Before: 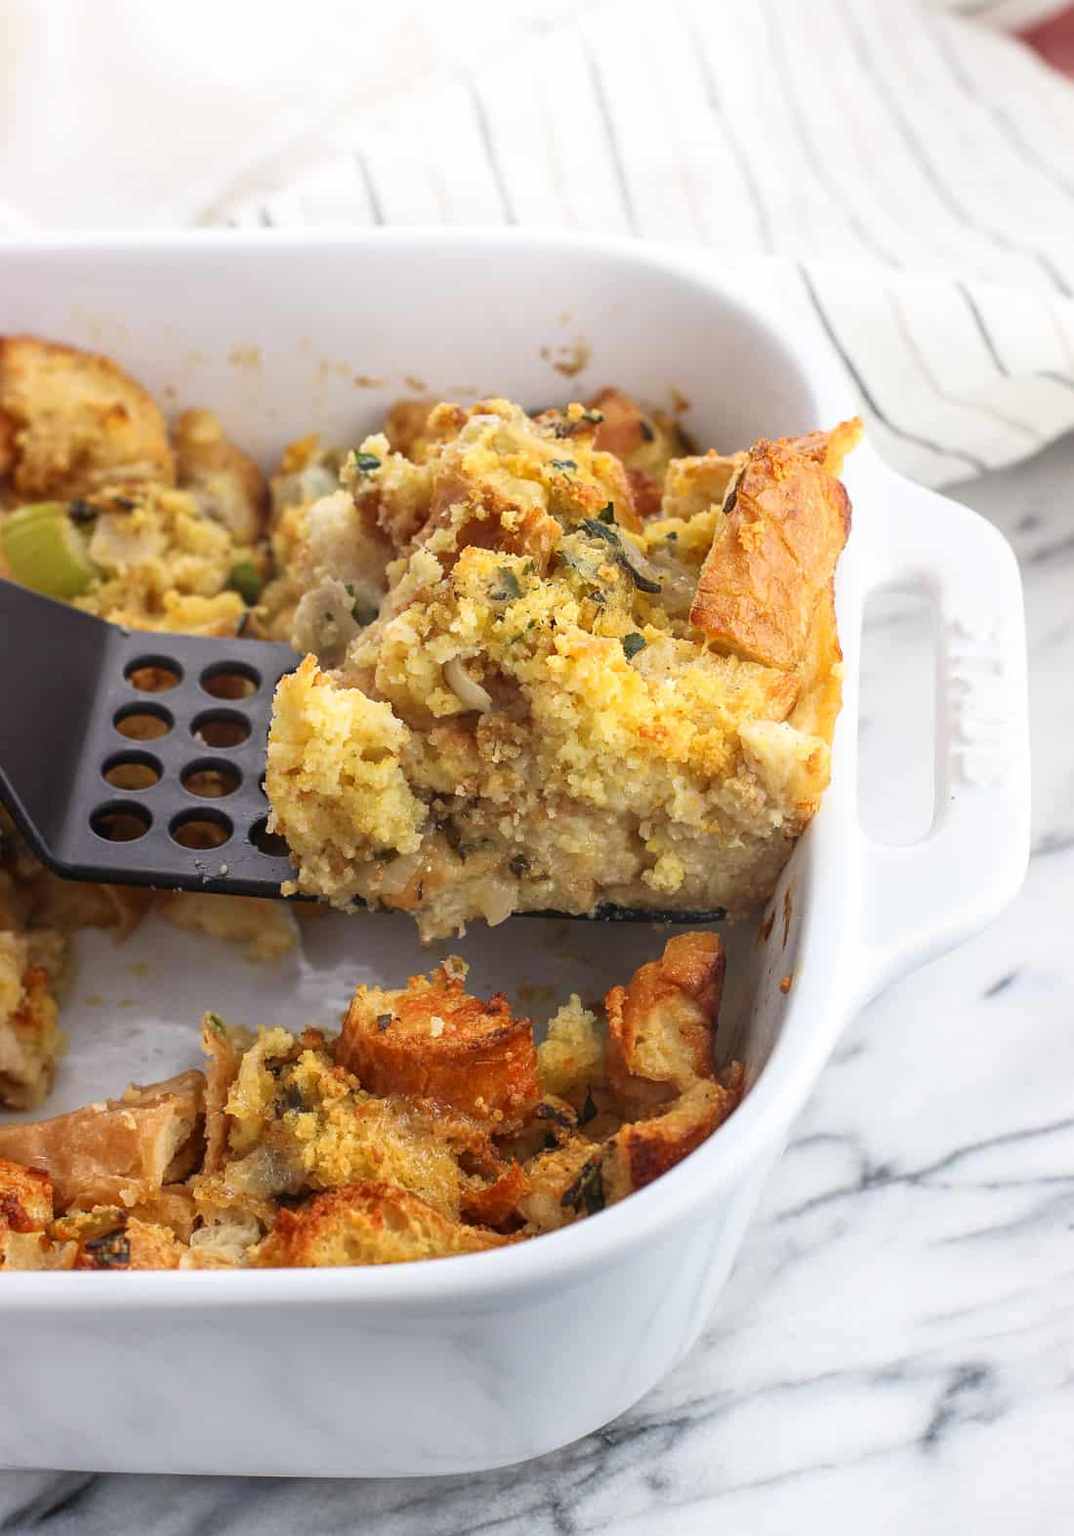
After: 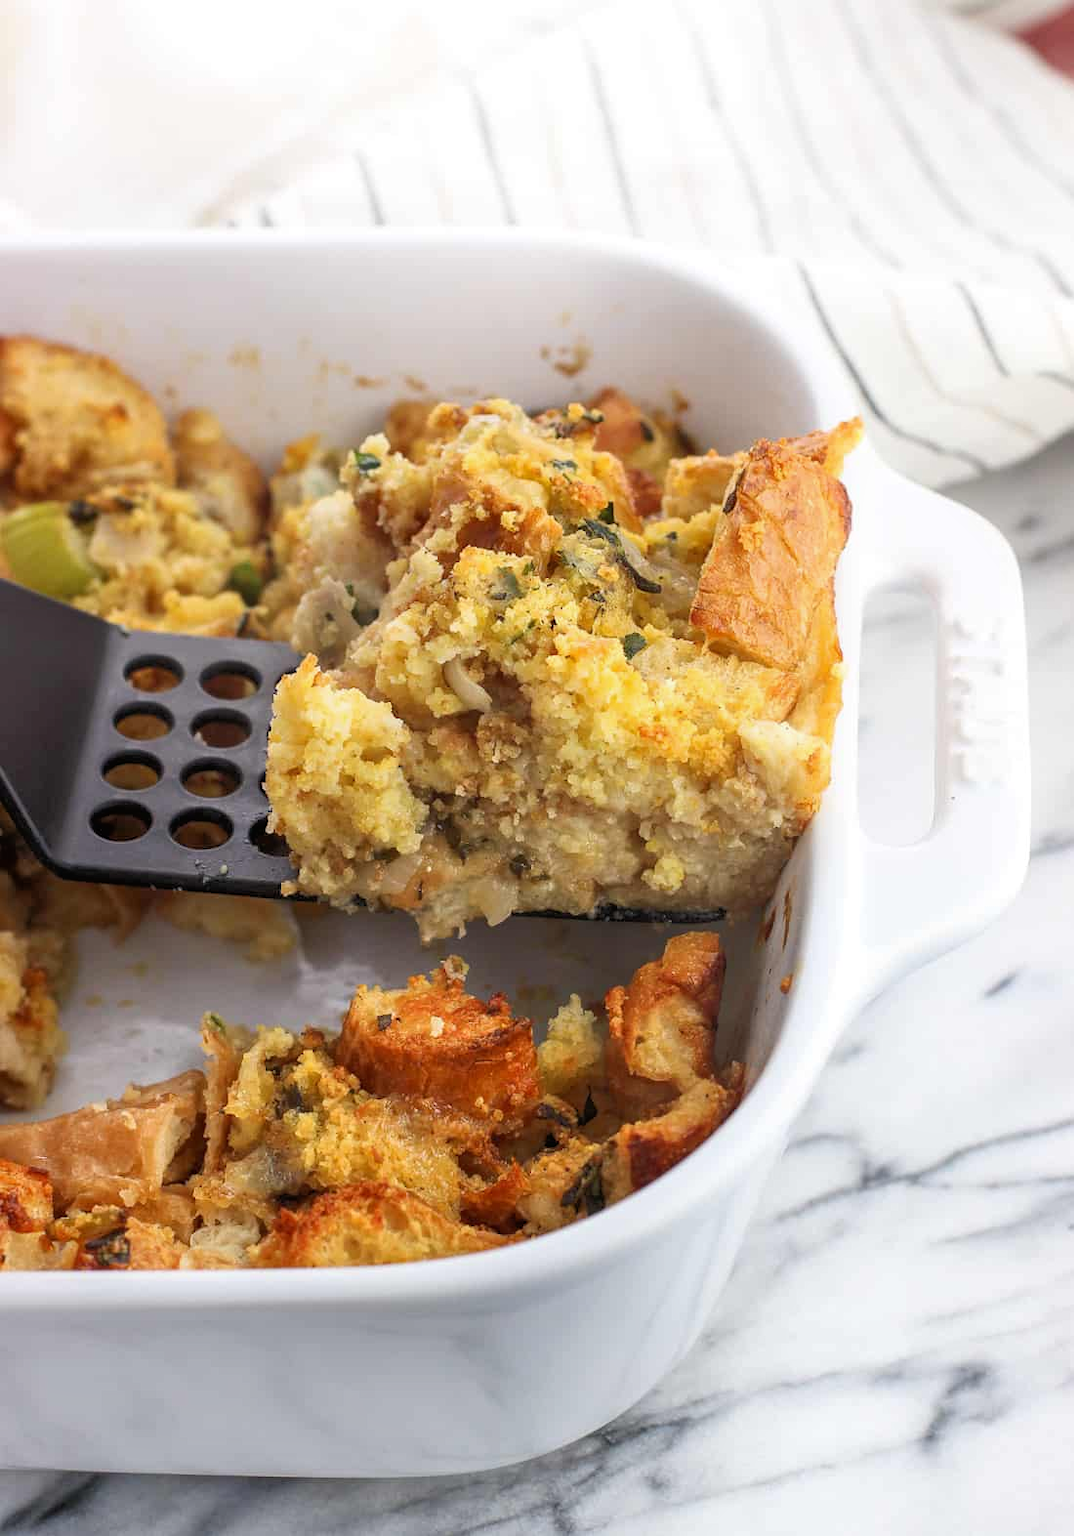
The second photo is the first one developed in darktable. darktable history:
tone equalizer: -8 EV -1.83 EV, -7 EV -1.18 EV, -6 EV -1.62 EV, mask exposure compensation -0.51 EV
